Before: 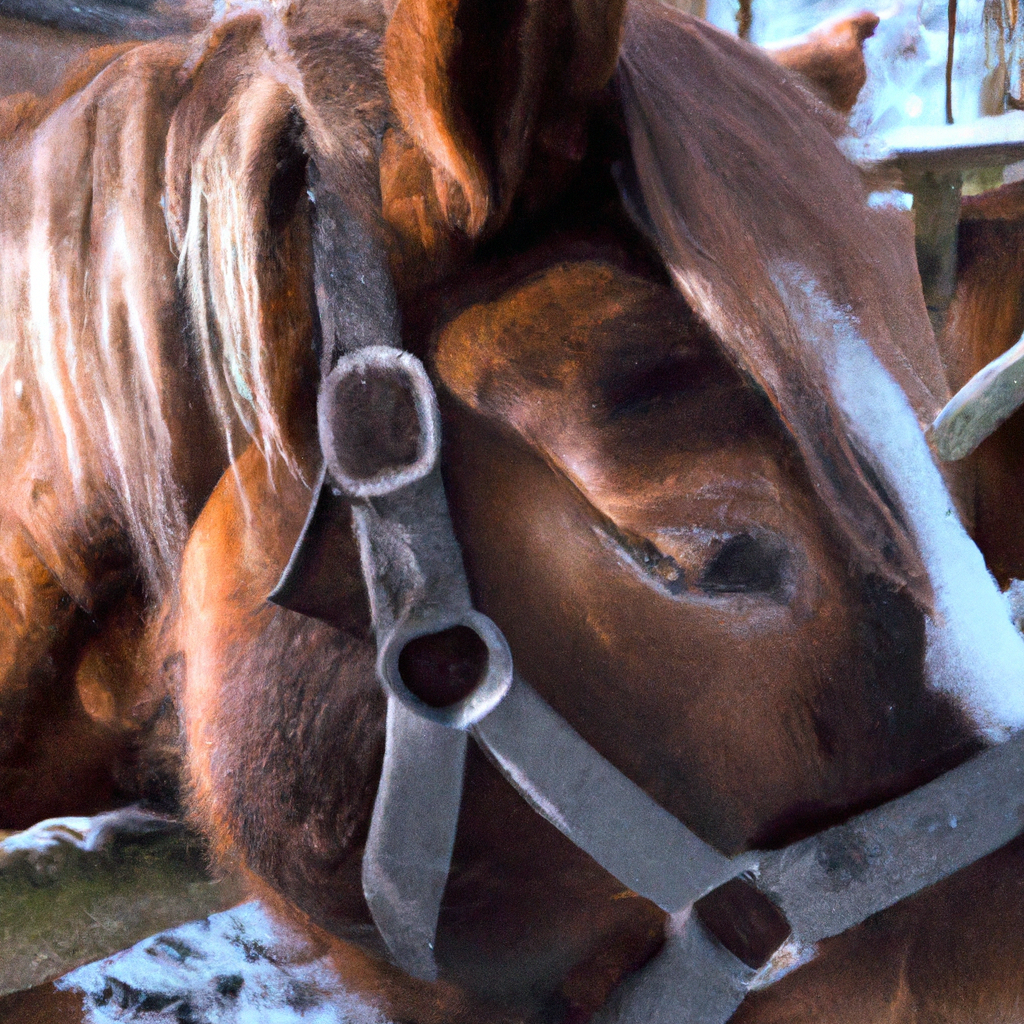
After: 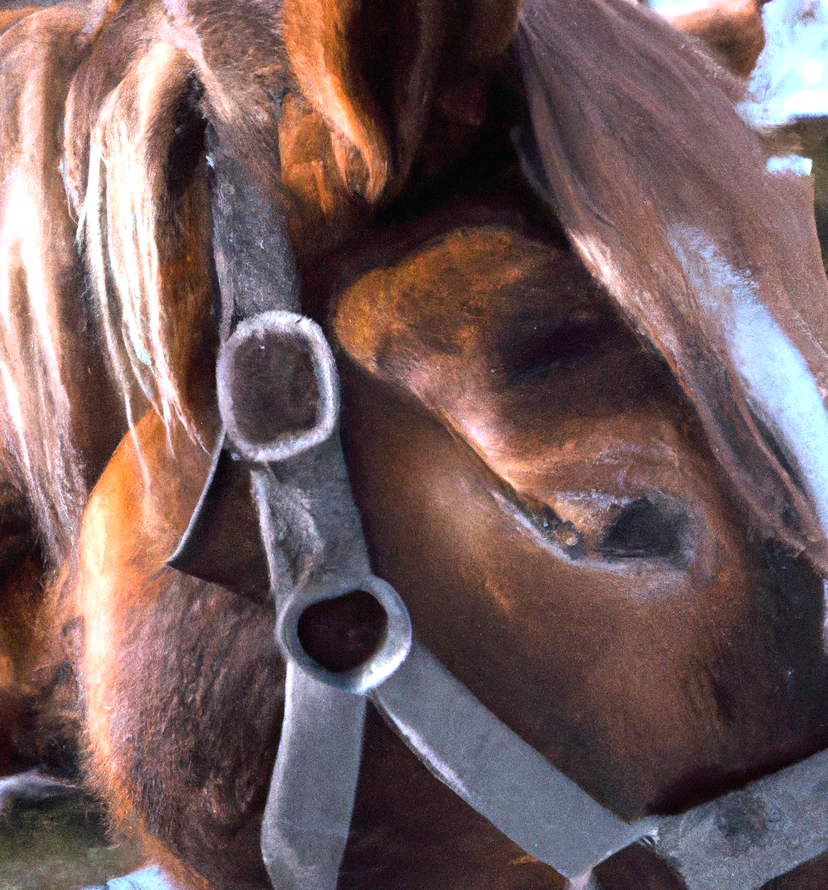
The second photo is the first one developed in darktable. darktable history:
exposure: black level correction 0, exposure 0.5 EV, compensate exposure bias true, compensate highlight preservation false
rotate and perspective: automatic cropping off
crop: left 9.929%, top 3.475%, right 9.188%, bottom 9.529%
